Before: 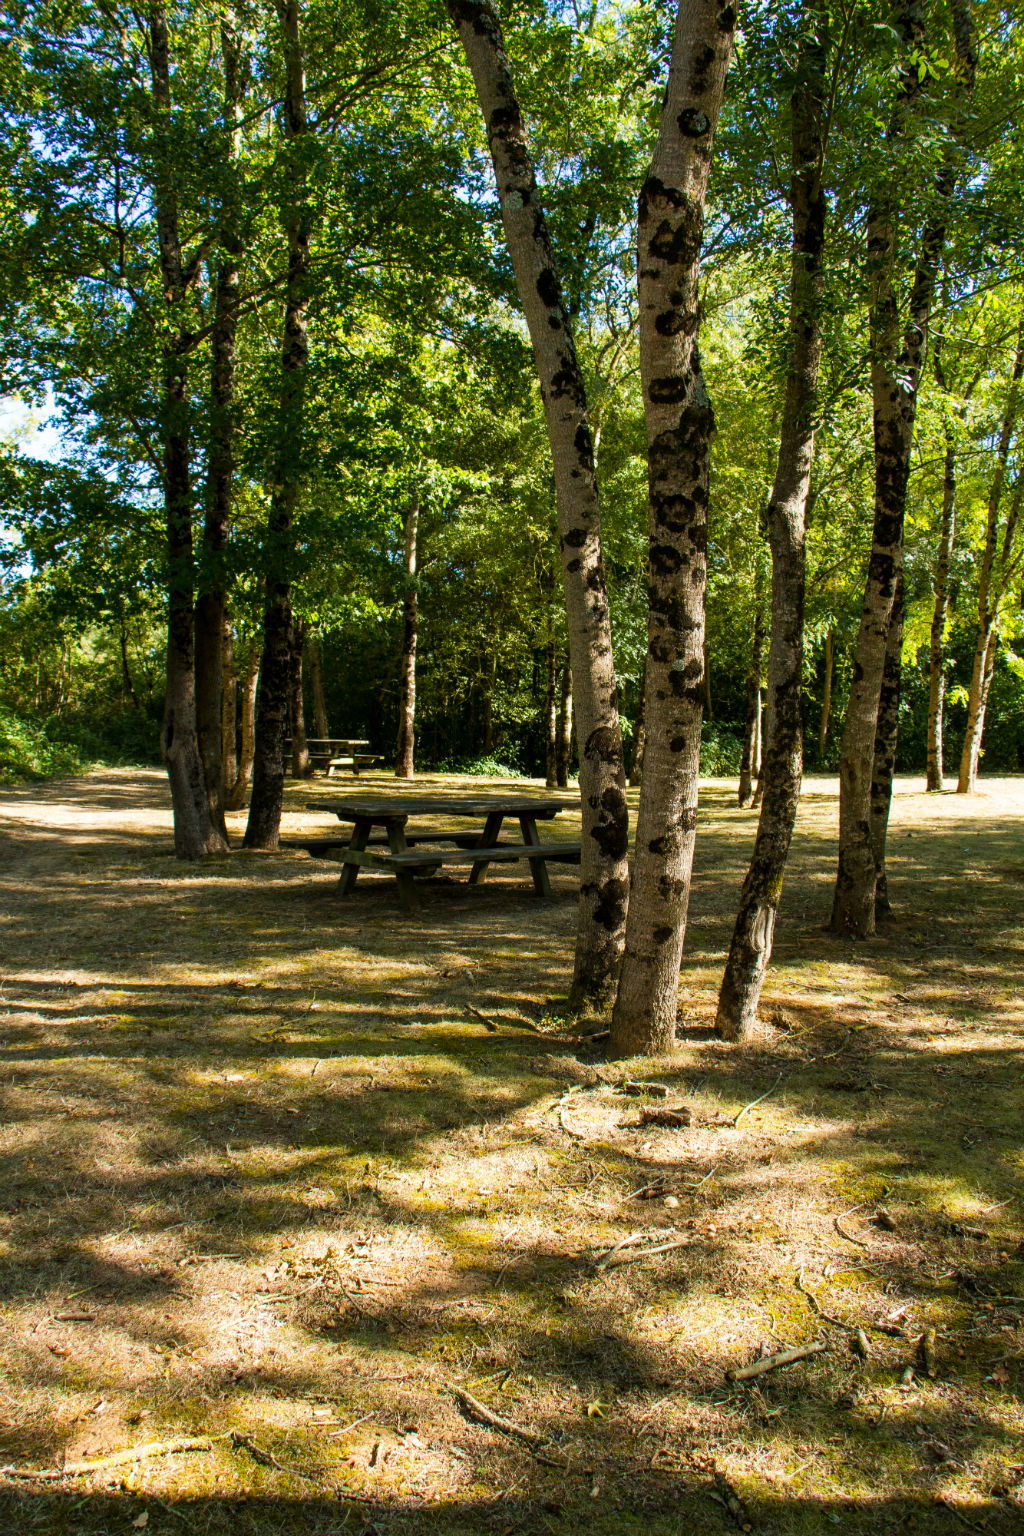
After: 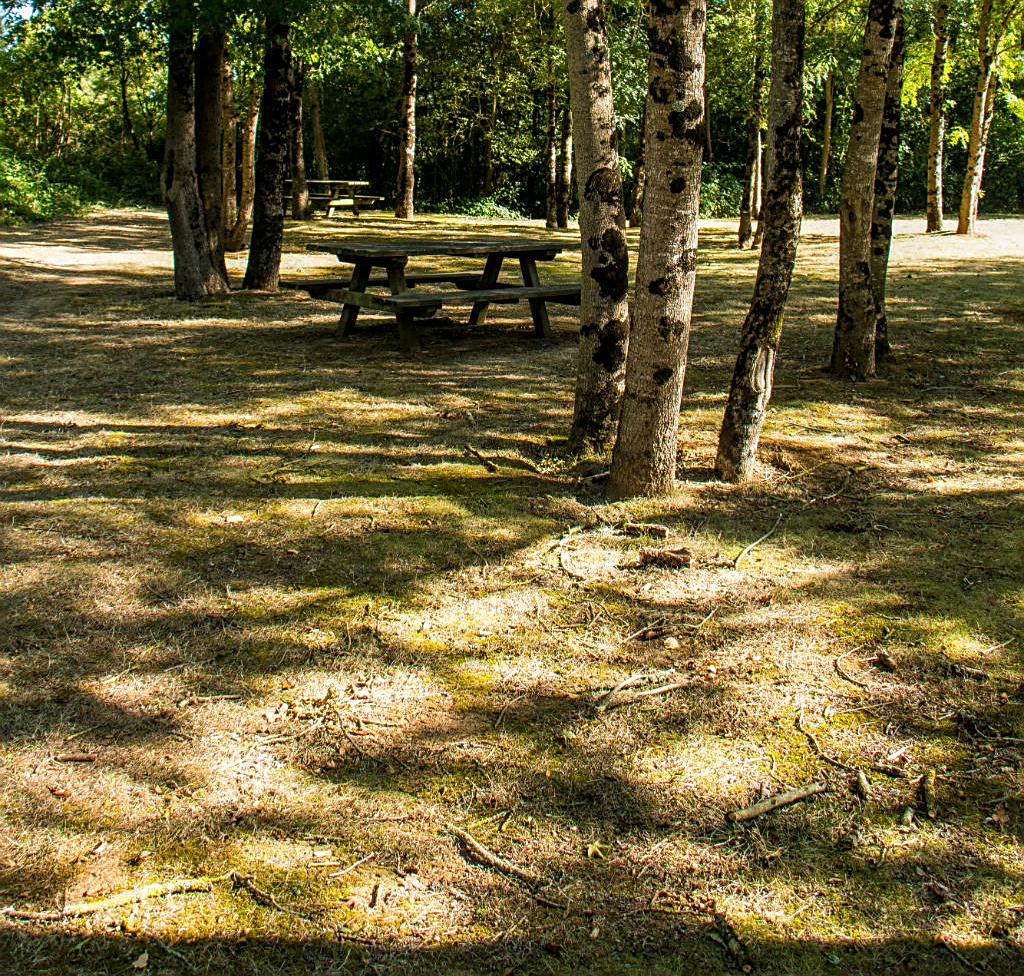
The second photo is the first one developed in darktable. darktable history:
crop and rotate: top 36.435%
sharpen: on, module defaults
local contrast: on, module defaults
